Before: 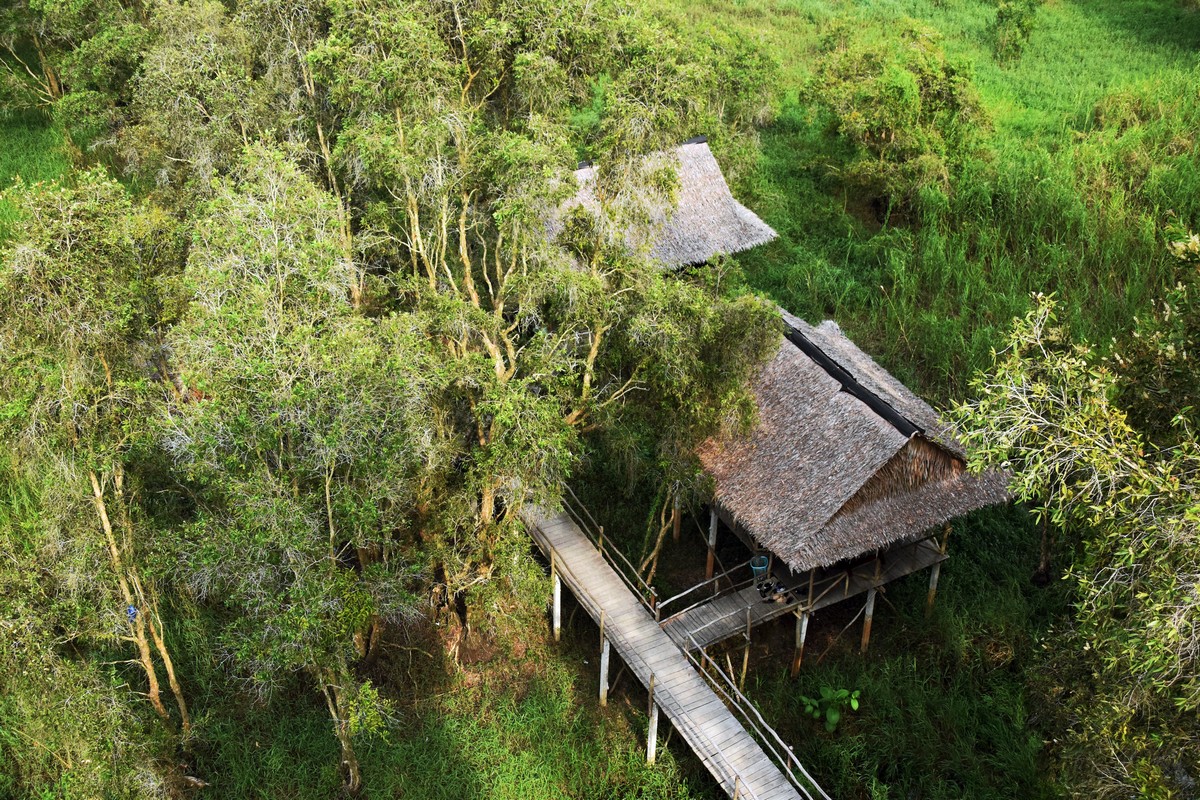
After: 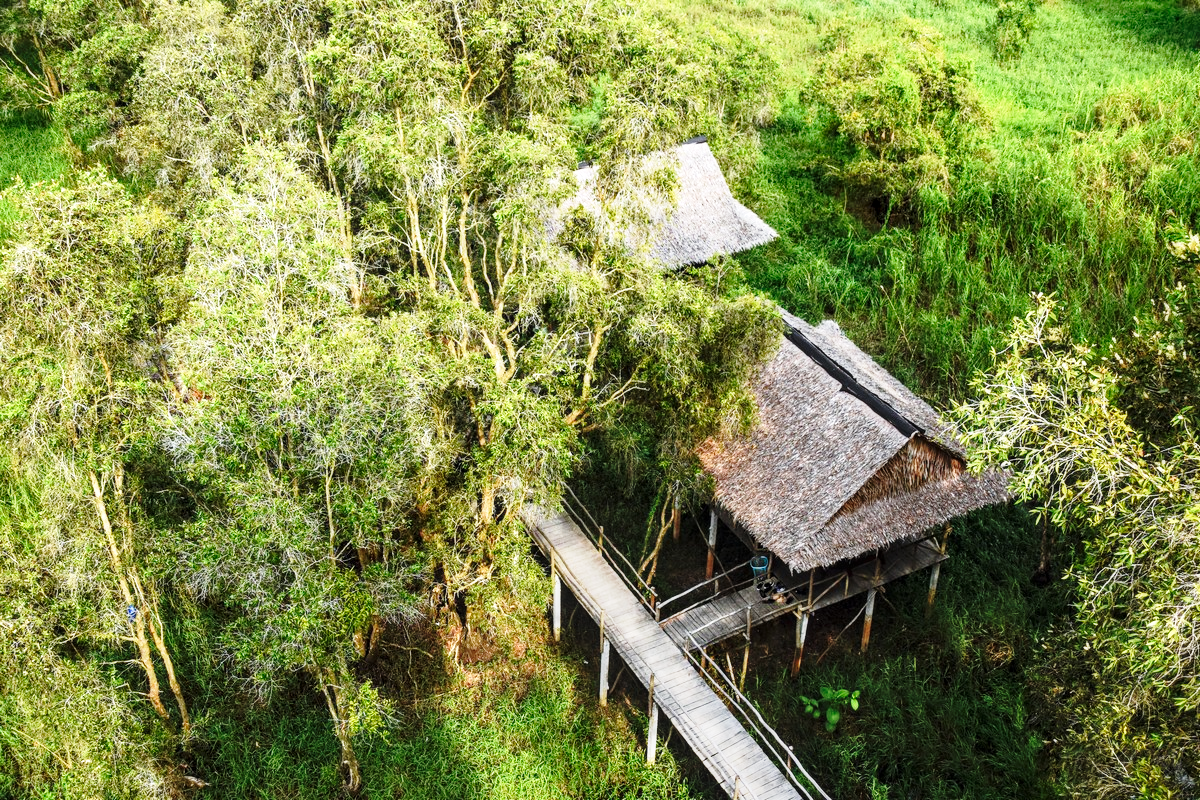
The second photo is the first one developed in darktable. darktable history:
exposure: compensate highlight preservation false
local contrast: on, module defaults
base curve: curves: ch0 [(0, 0) (0.028, 0.03) (0.121, 0.232) (0.46, 0.748) (0.859, 0.968) (1, 1)], preserve colors none
